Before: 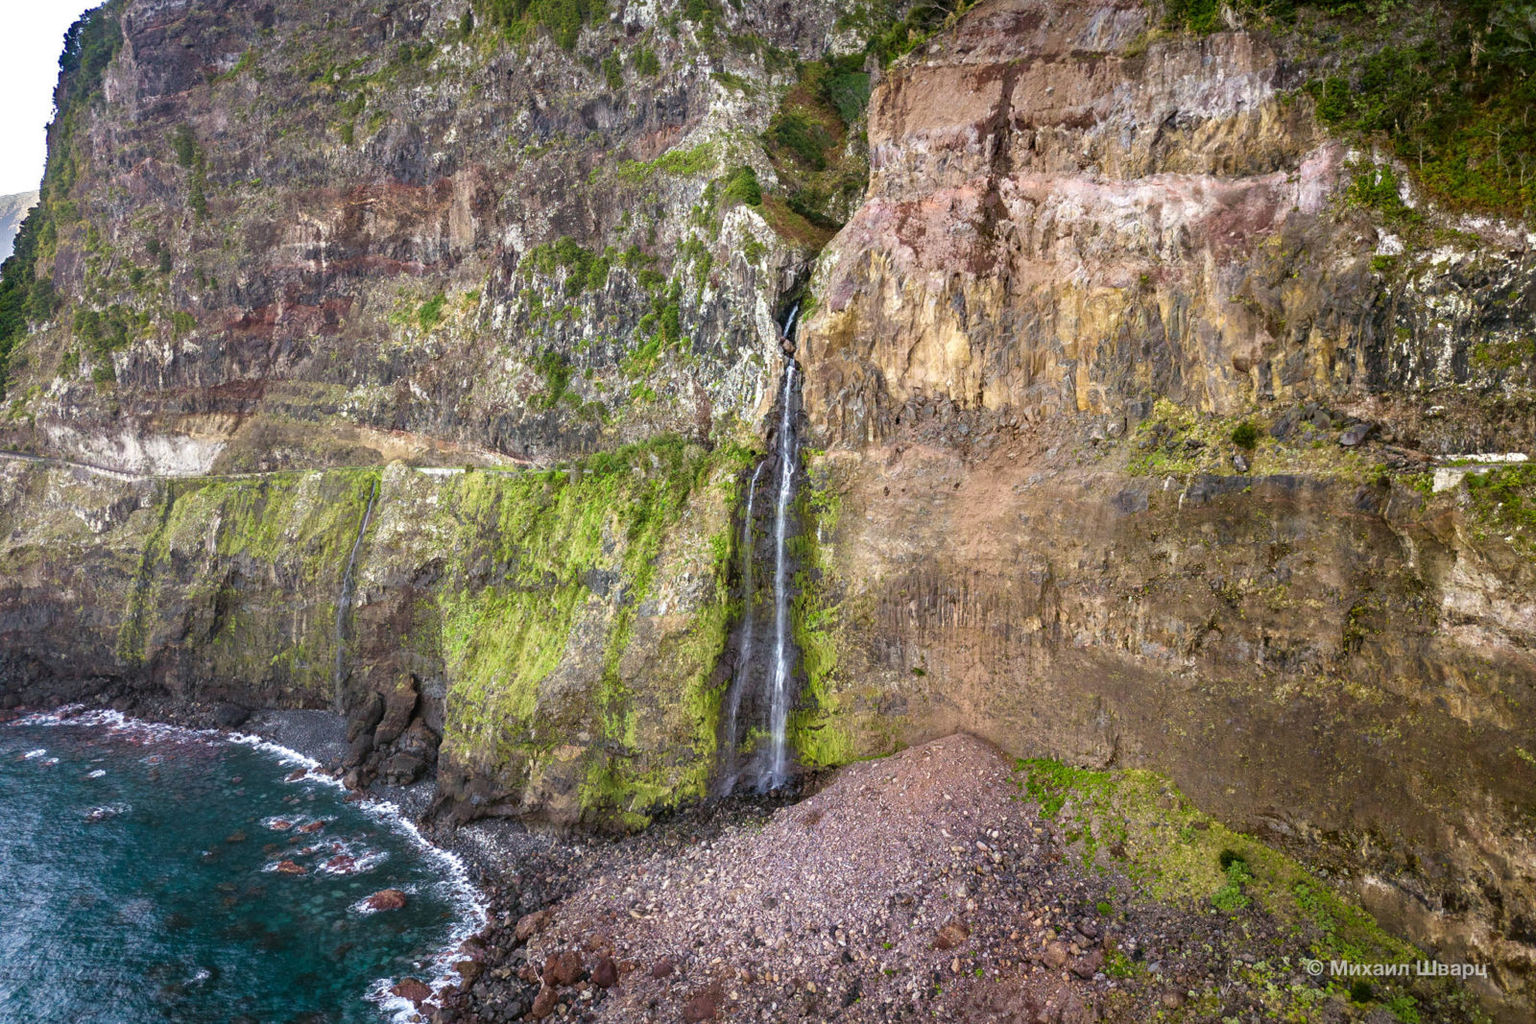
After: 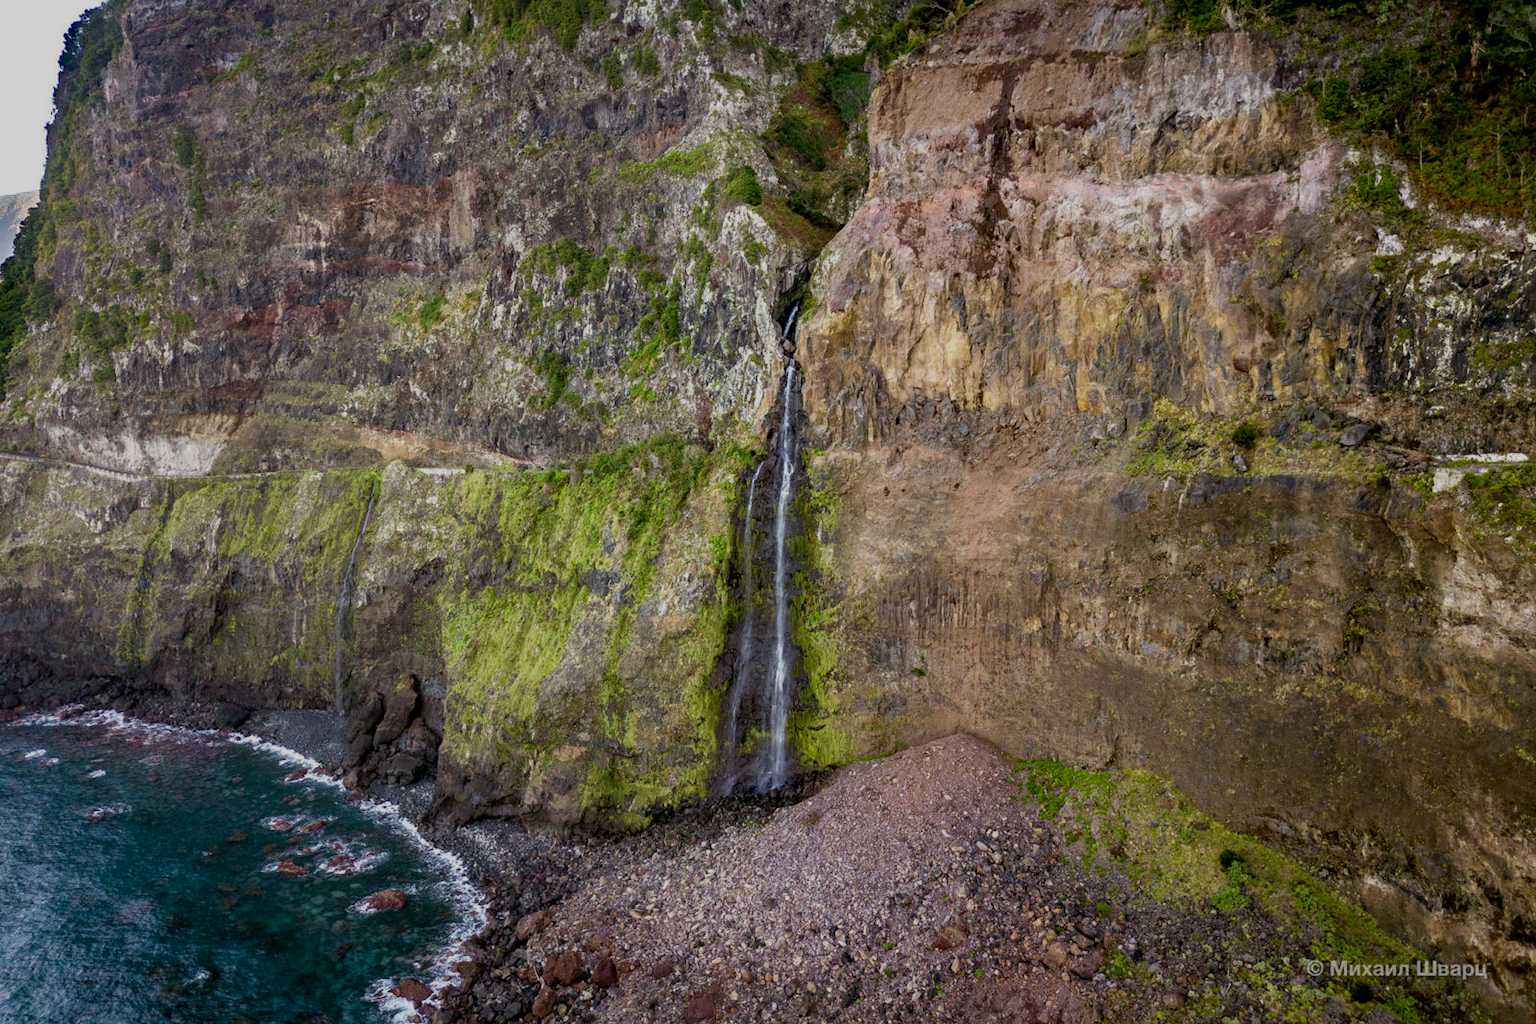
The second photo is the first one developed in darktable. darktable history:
exposure: black level correction 0.009, exposure -0.667 EV, compensate highlight preservation false
